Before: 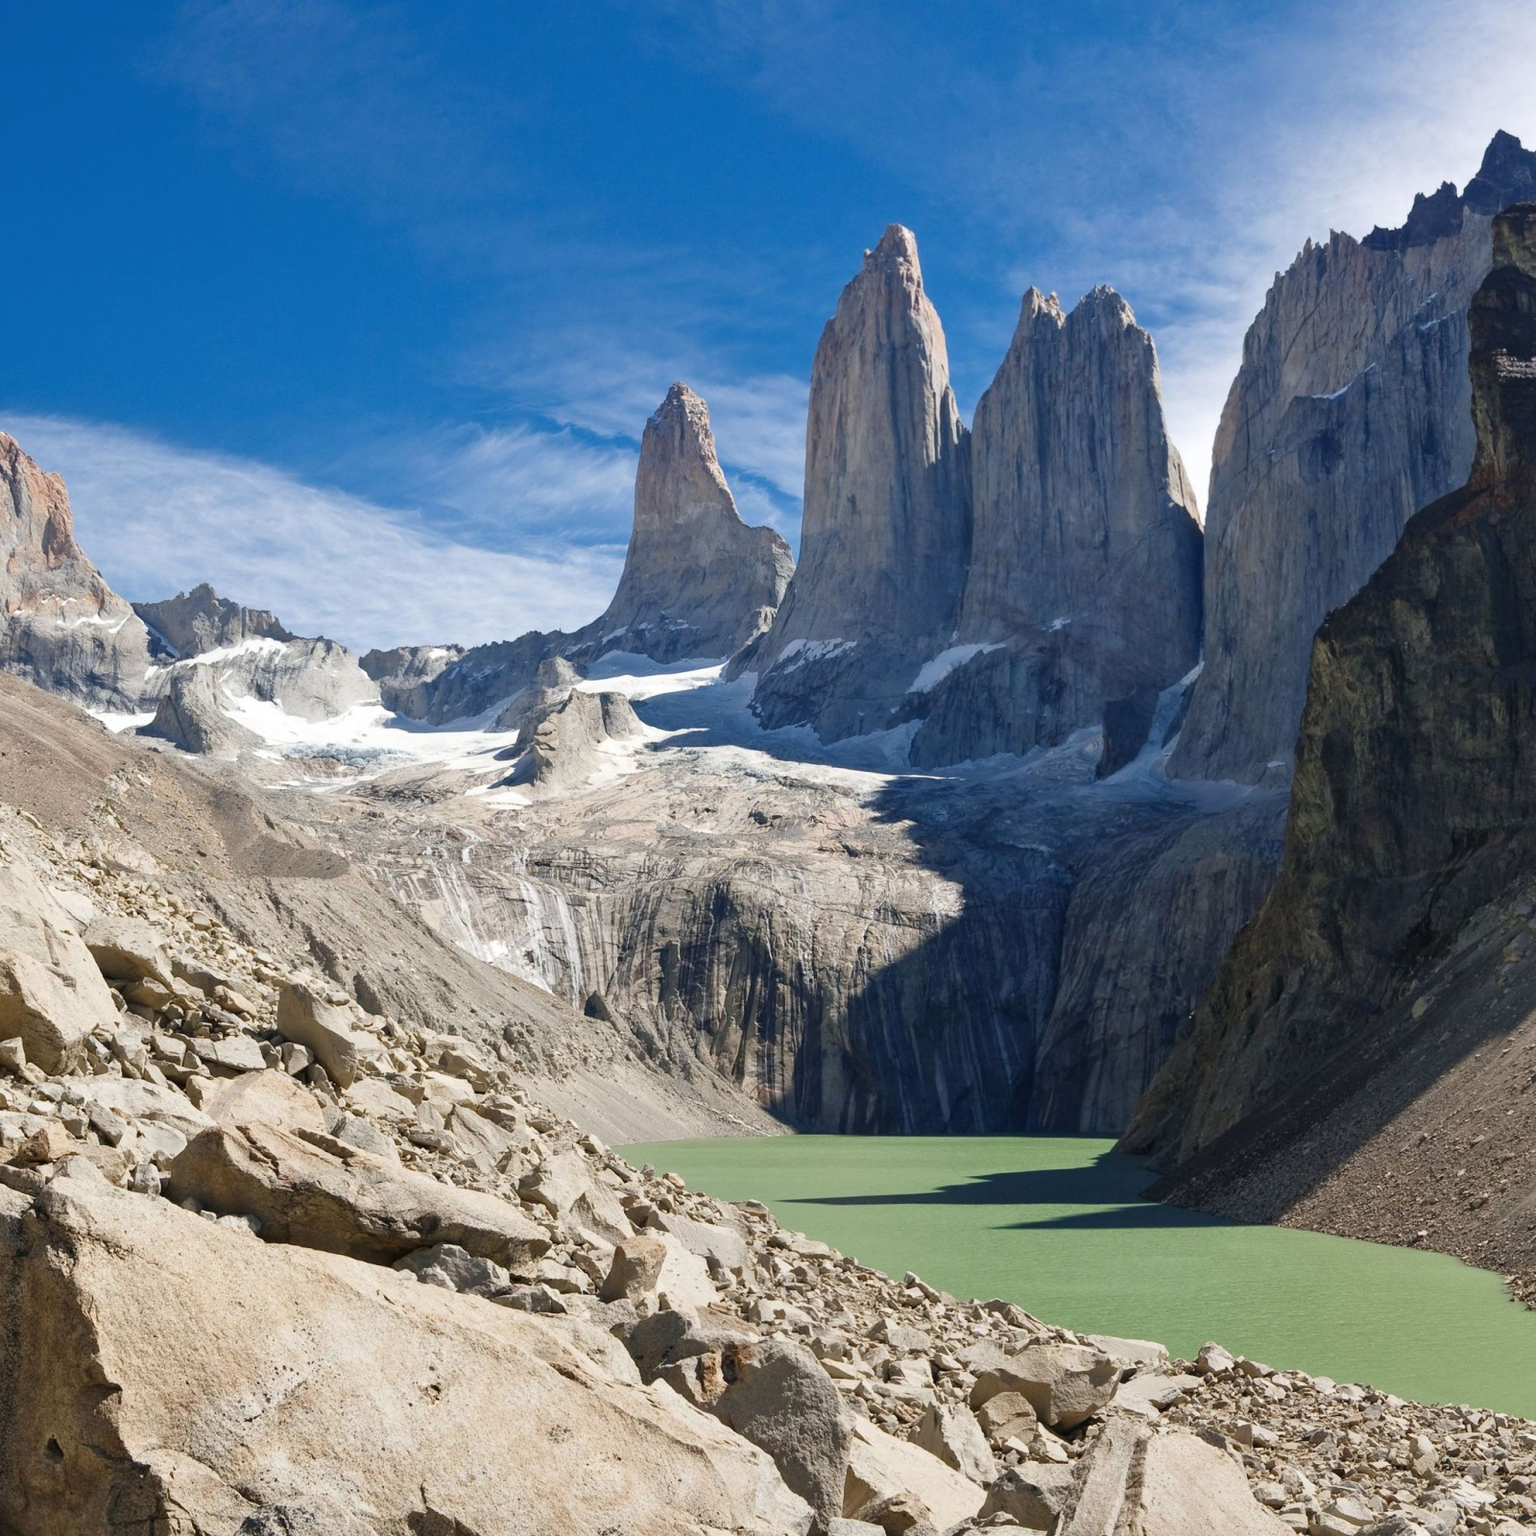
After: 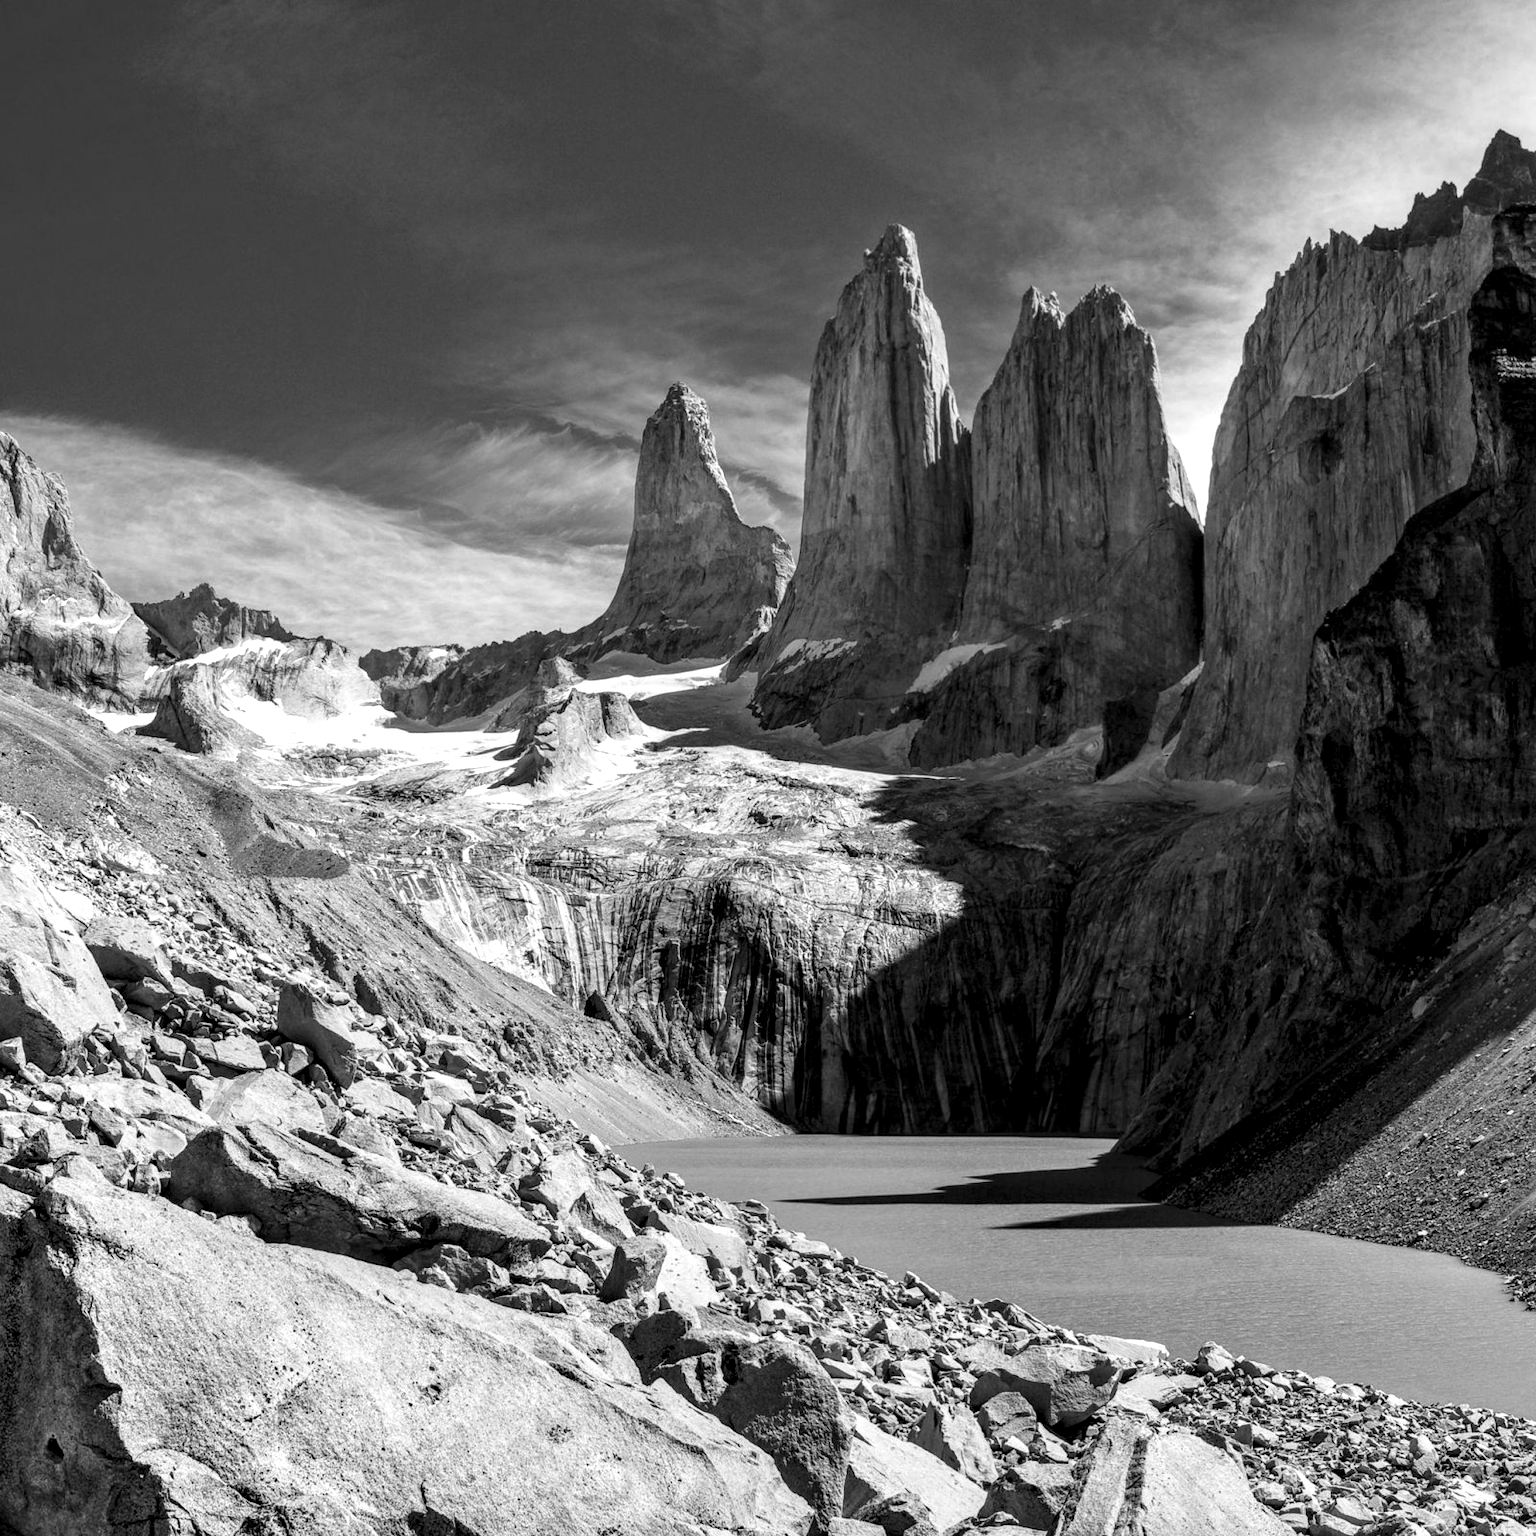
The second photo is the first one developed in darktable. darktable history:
local contrast: detail 203%
monochrome: a 26.22, b 42.67, size 0.8
